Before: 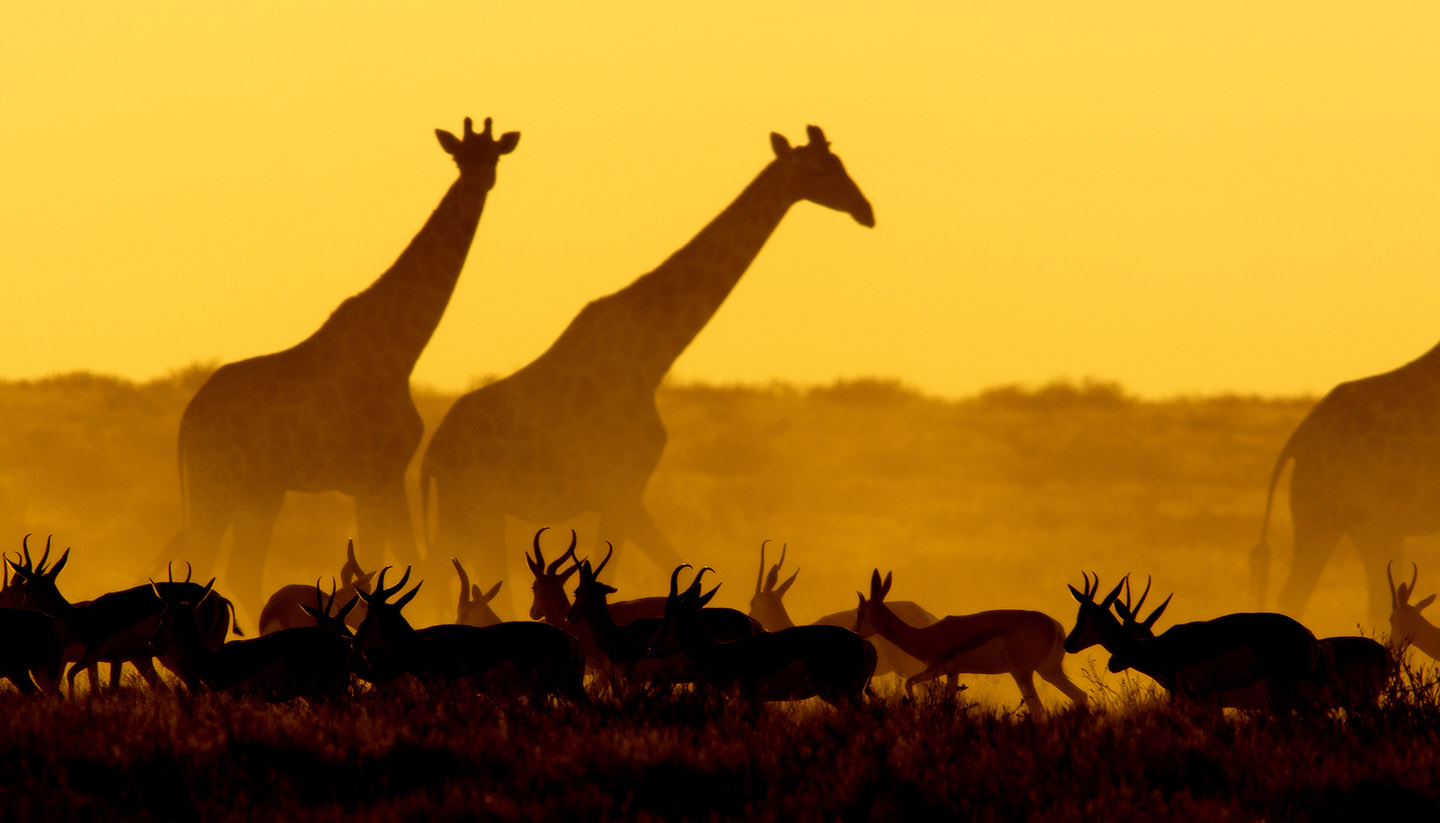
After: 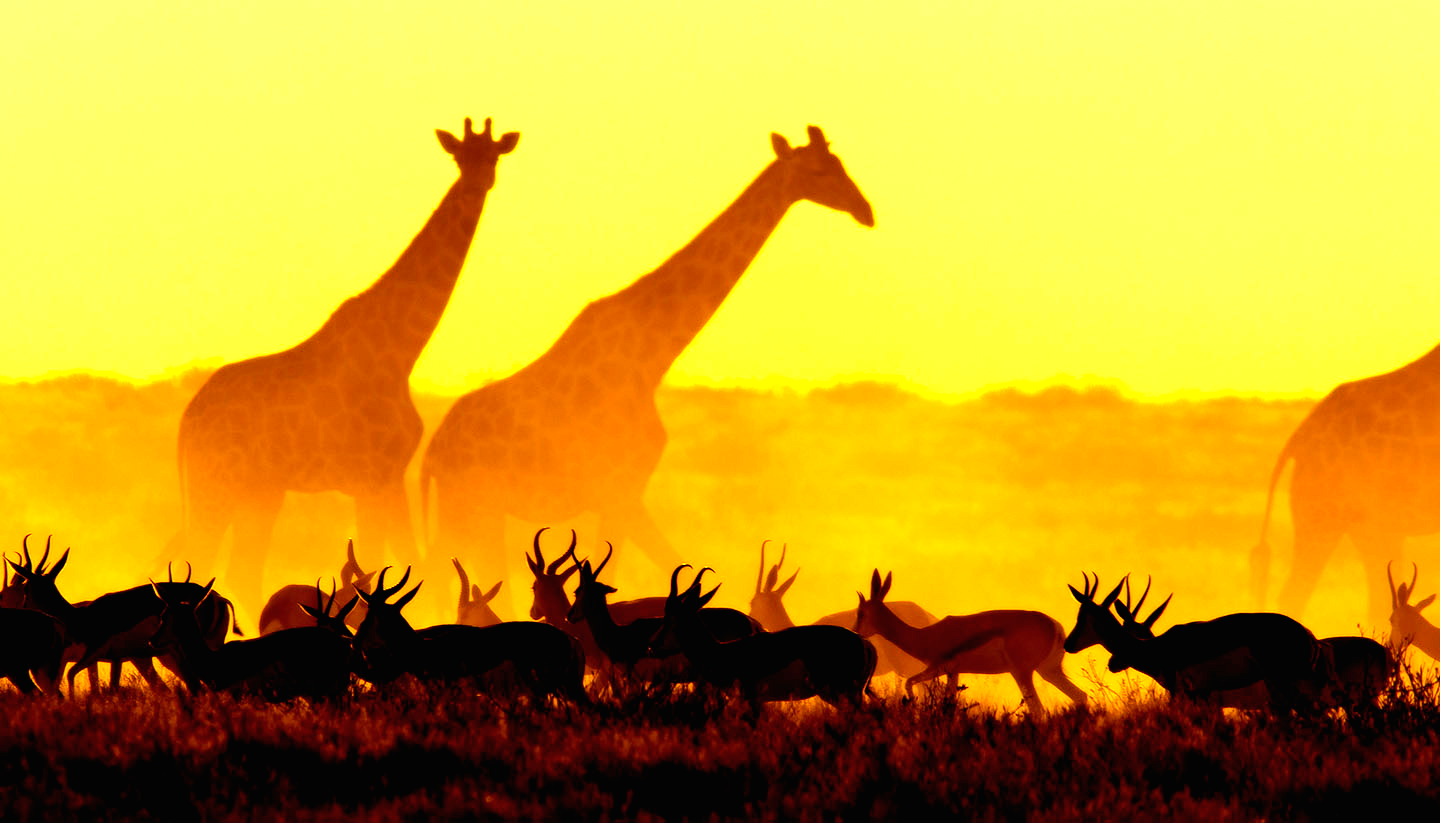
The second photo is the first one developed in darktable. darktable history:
exposure: black level correction 0, exposure 1.671 EV, compensate exposure bias true, compensate highlight preservation false
